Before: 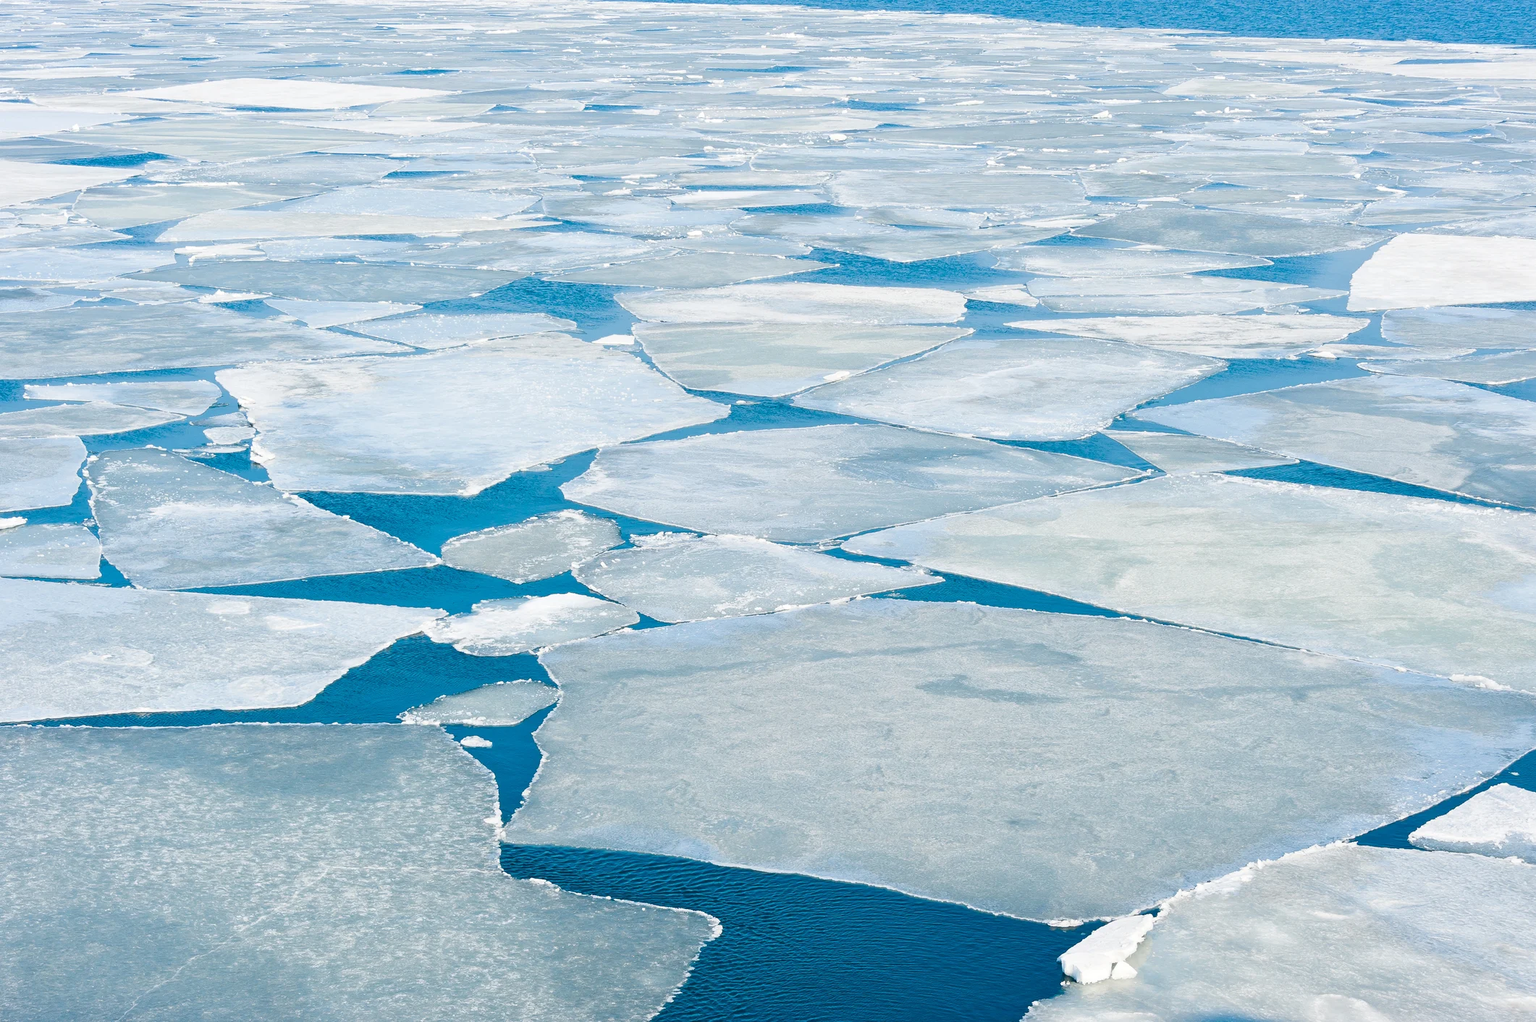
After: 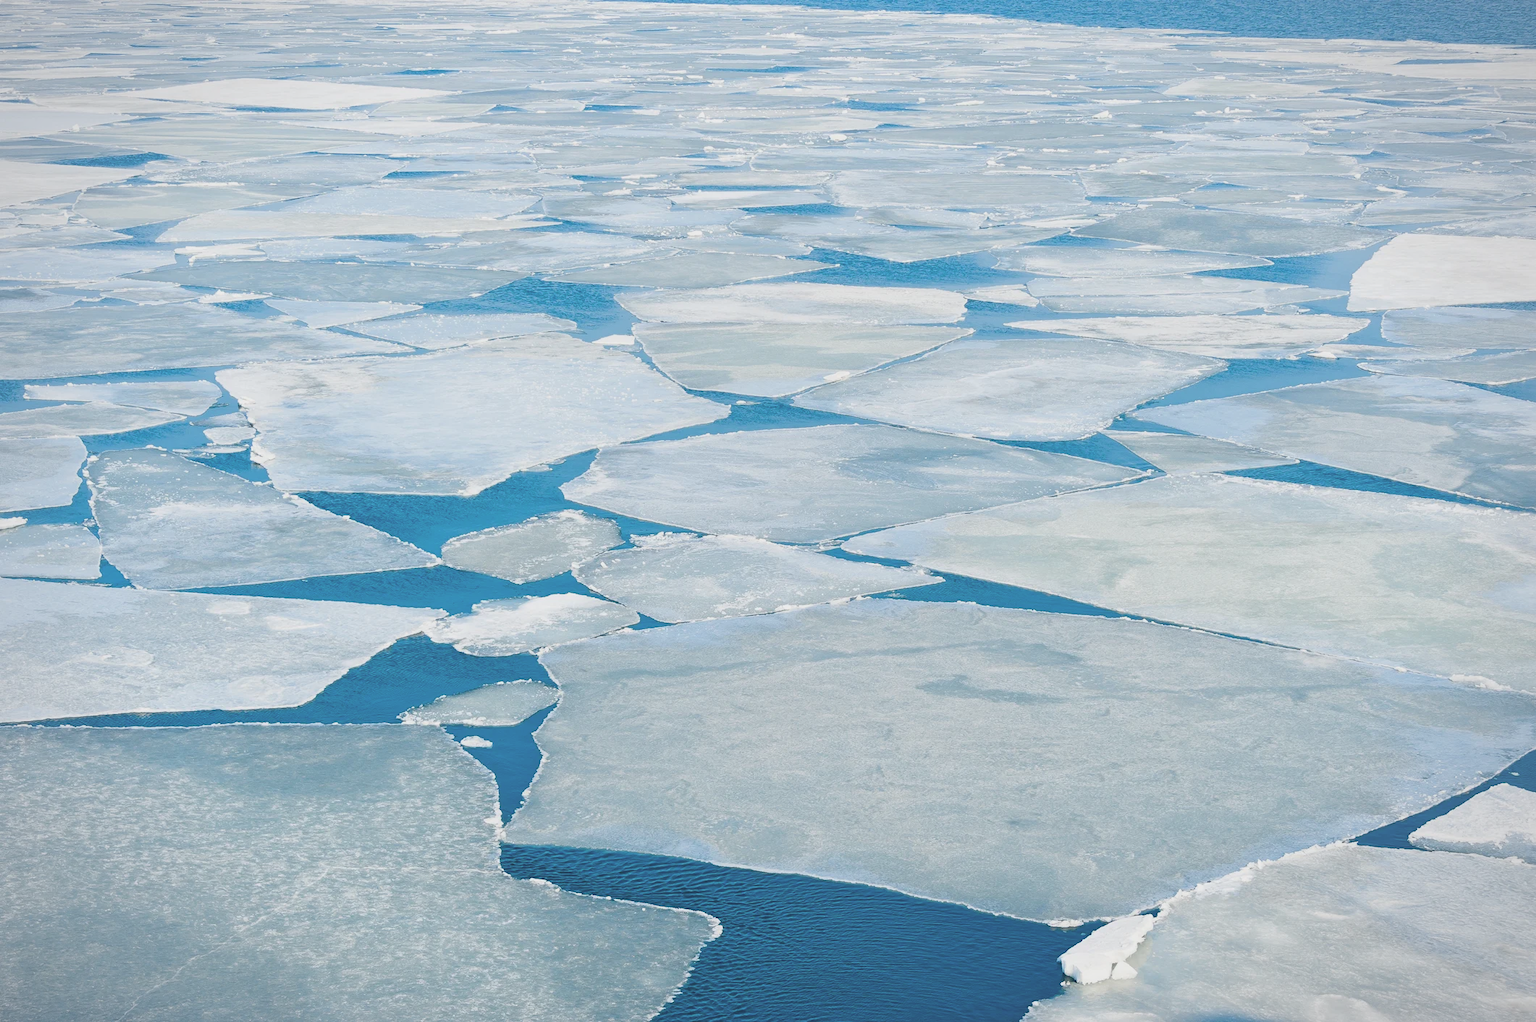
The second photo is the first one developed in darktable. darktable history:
contrast brightness saturation: contrast -0.151, brightness 0.042, saturation -0.117
vignetting: fall-off start 85.73%, fall-off radius 79.77%, brightness -0.475, width/height ratio 1.219, unbound false
